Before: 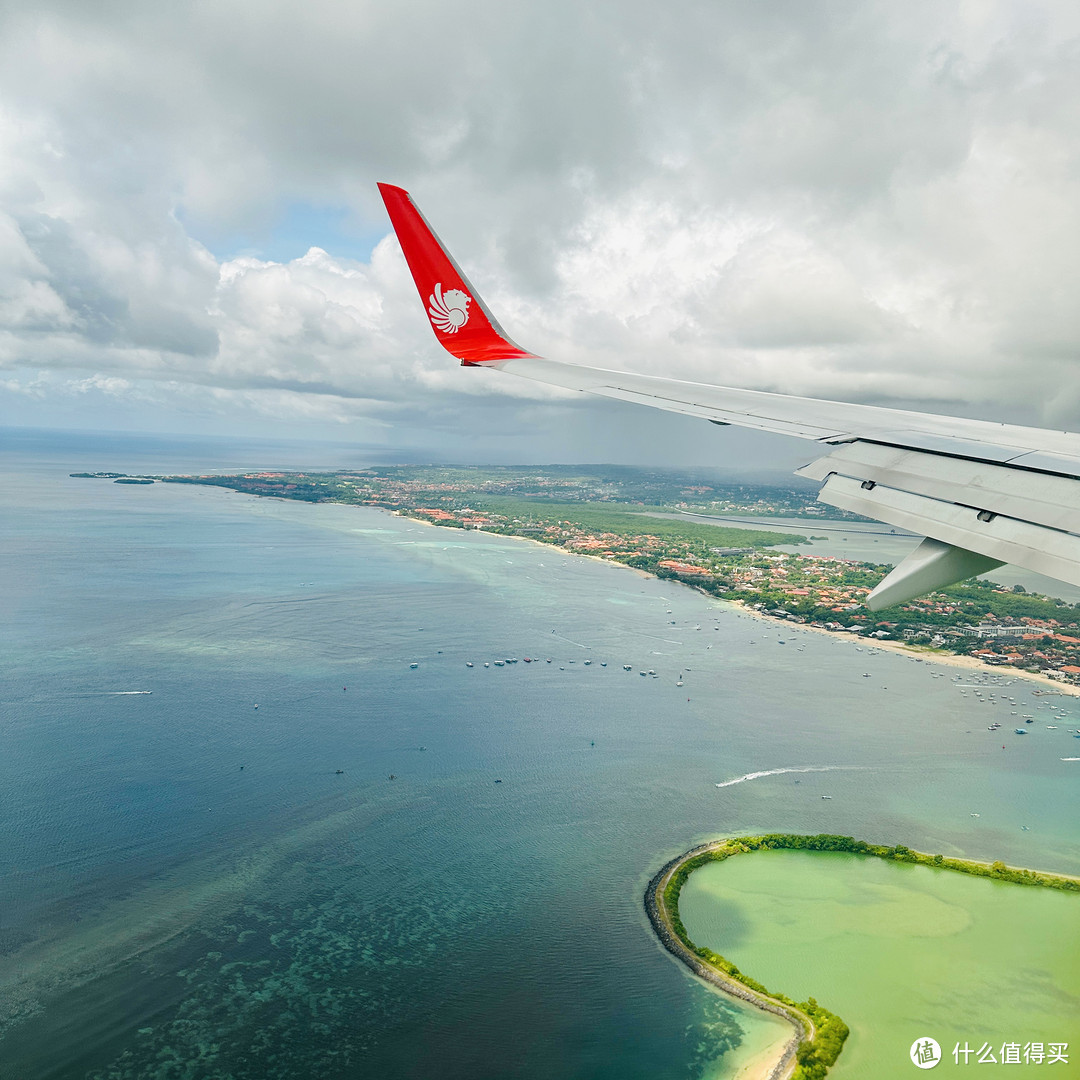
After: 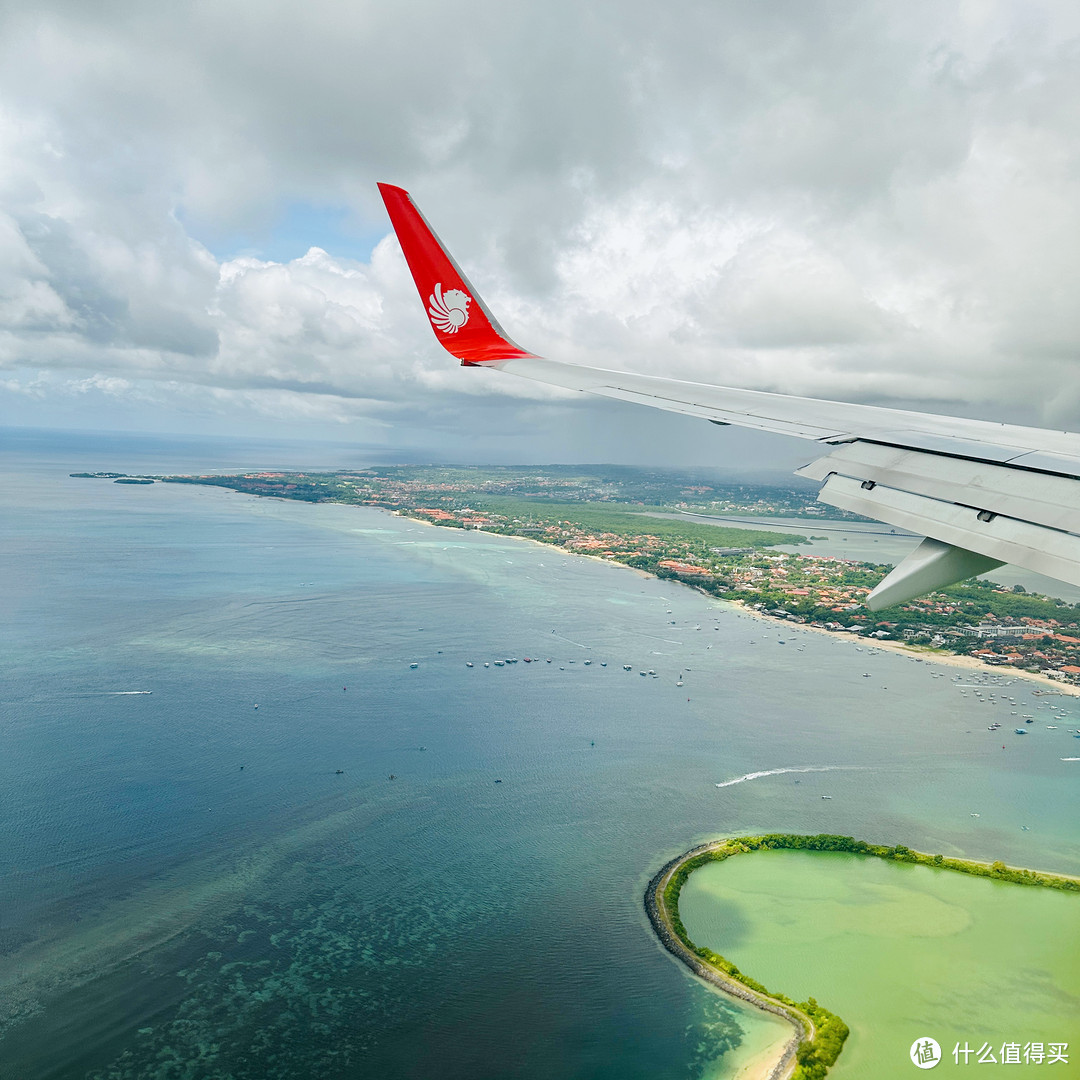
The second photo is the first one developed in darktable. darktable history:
white balance: red 0.988, blue 1.017
exposure: black level correction 0.002, compensate highlight preservation false
